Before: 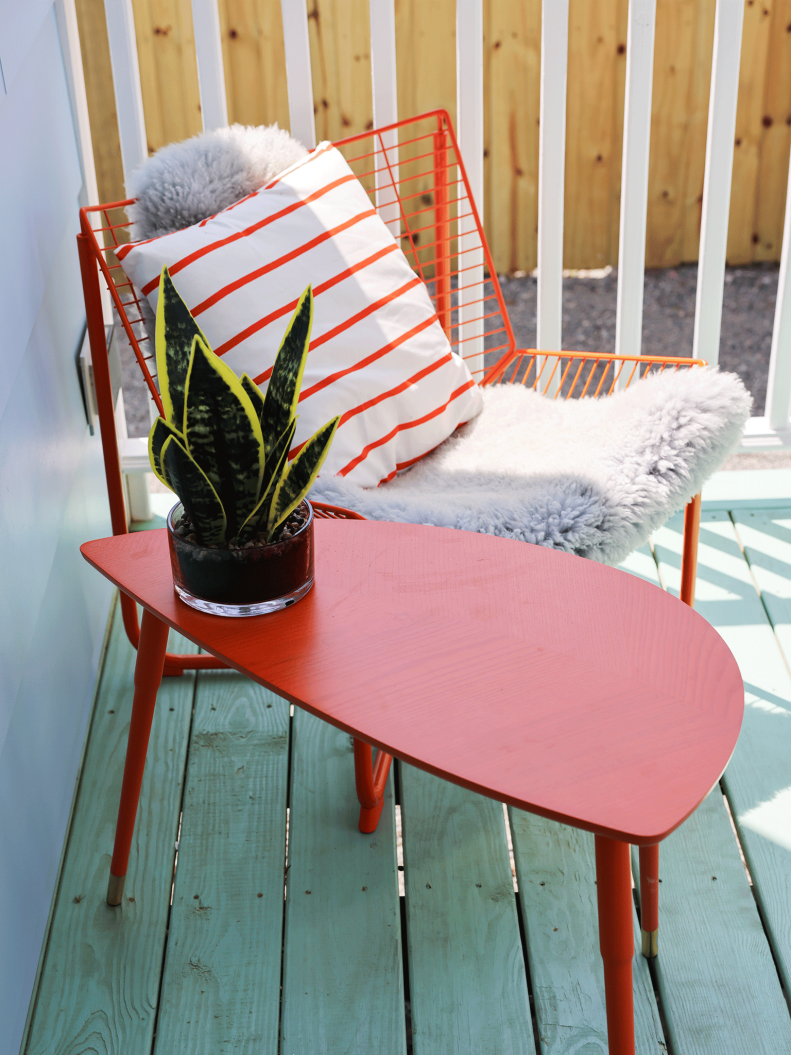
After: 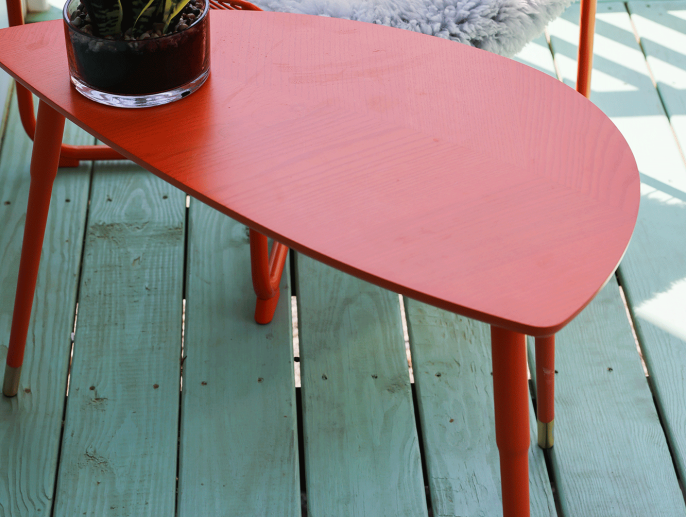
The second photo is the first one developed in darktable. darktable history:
crop and rotate: left 13.261%, top 48.257%, bottom 2.723%
